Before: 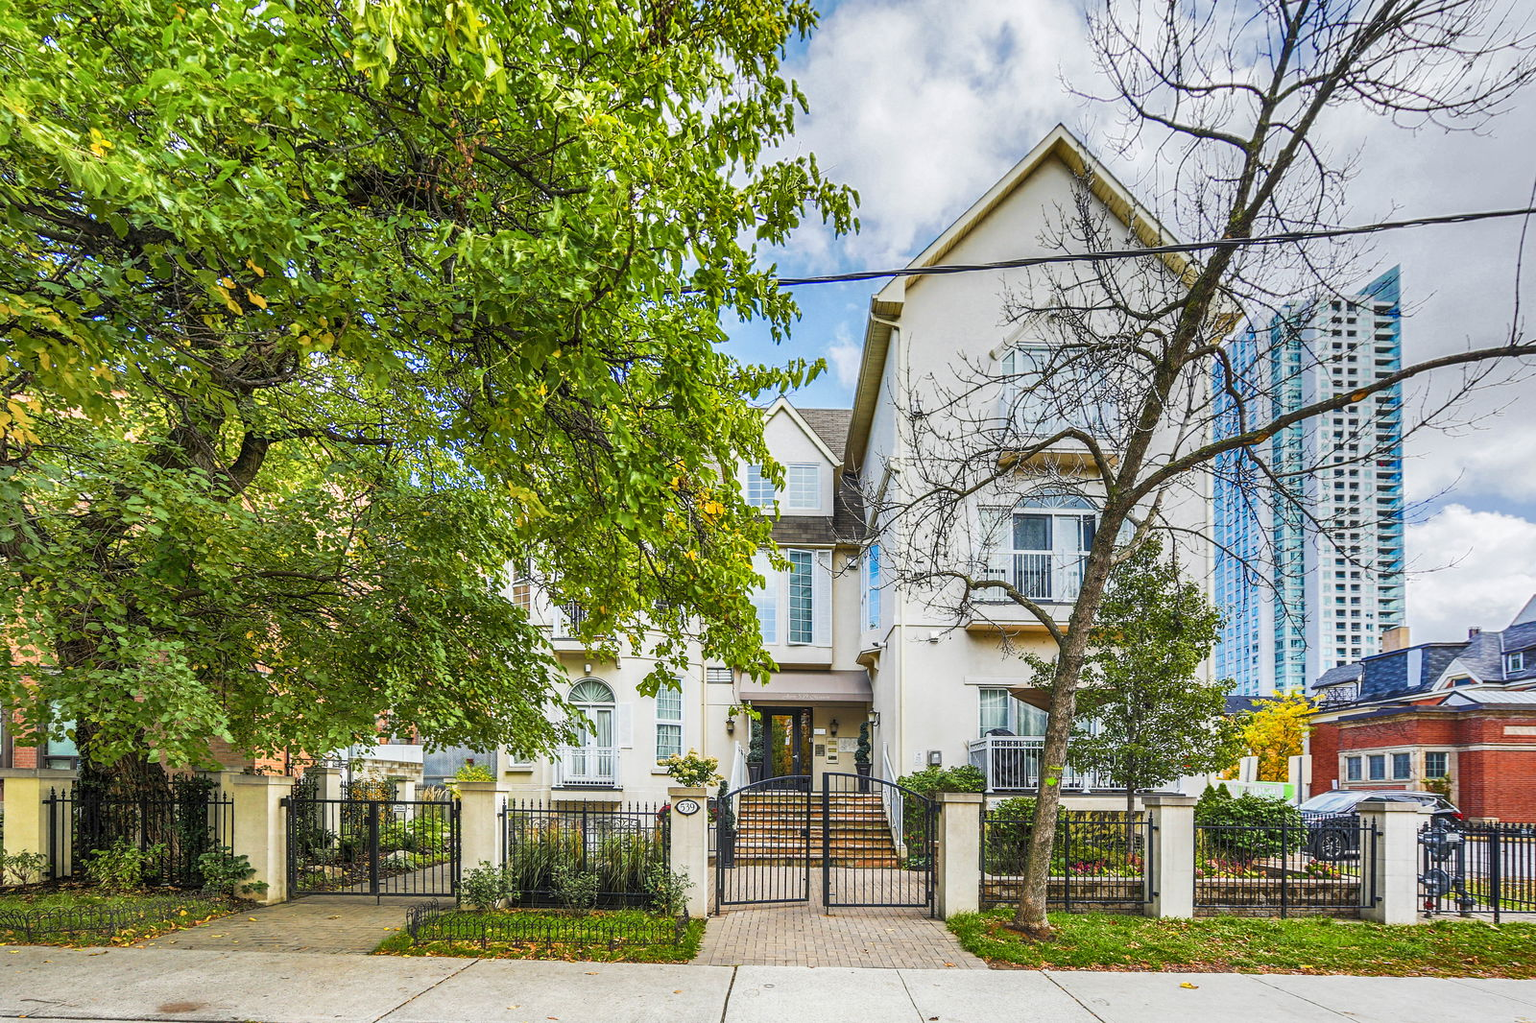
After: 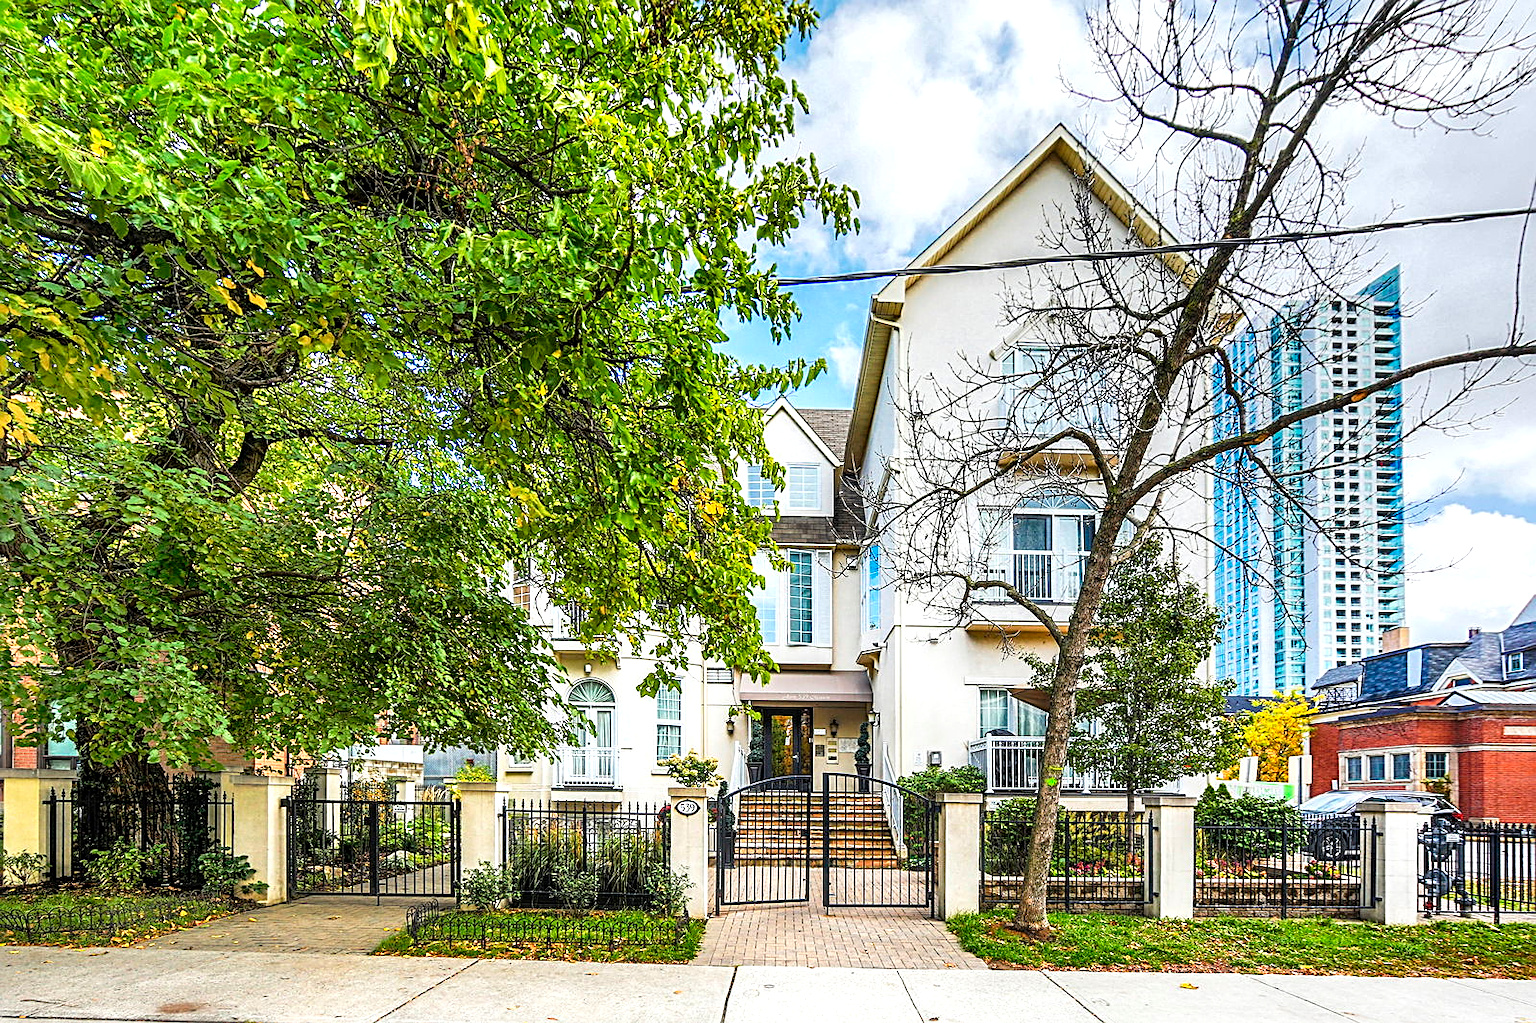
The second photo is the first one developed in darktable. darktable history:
tone equalizer: -8 EV -0.746 EV, -7 EV -0.696 EV, -6 EV -0.631 EV, -5 EV -0.38 EV, -3 EV 0.394 EV, -2 EV 0.6 EV, -1 EV 0.674 EV, +0 EV 0.747 EV
exposure: exposure -0.288 EV, compensate exposure bias true, compensate highlight preservation false
sharpen: on, module defaults
